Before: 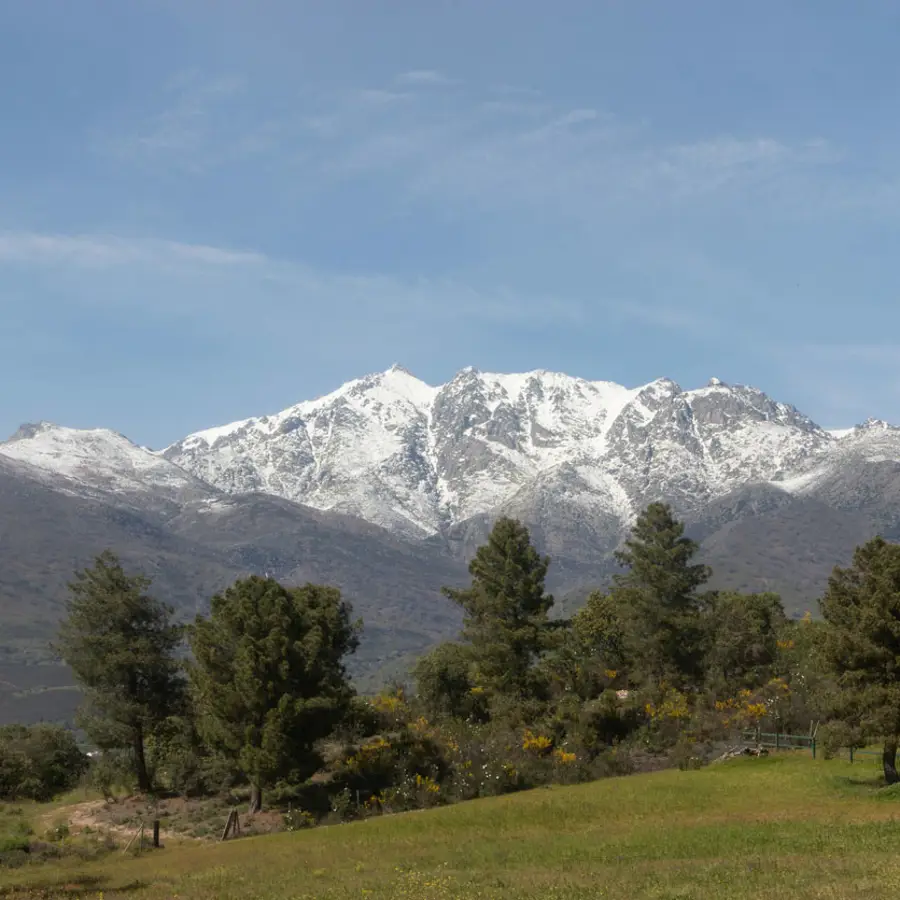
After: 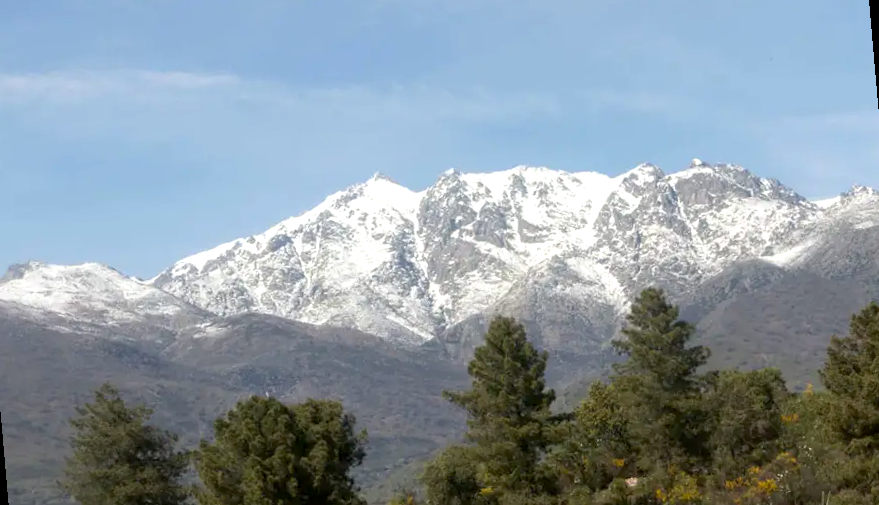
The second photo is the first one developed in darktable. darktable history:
rotate and perspective: rotation -5°, crop left 0.05, crop right 0.952, crop top 0.11, crop bottom 0.89
crop: top 16.727%, bottom 16.727%
exposure: black level correction 0.003, exposure 0.383 EV, compensate highlight preservation false
